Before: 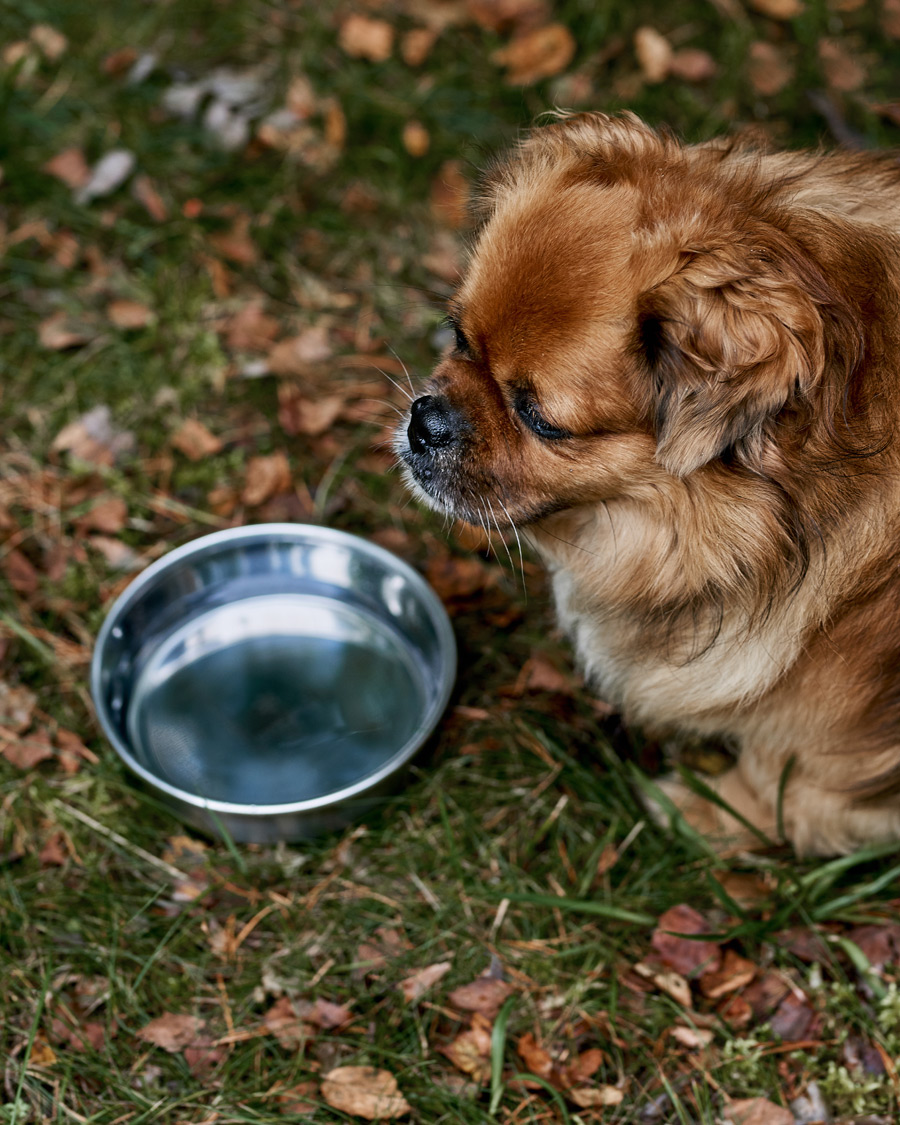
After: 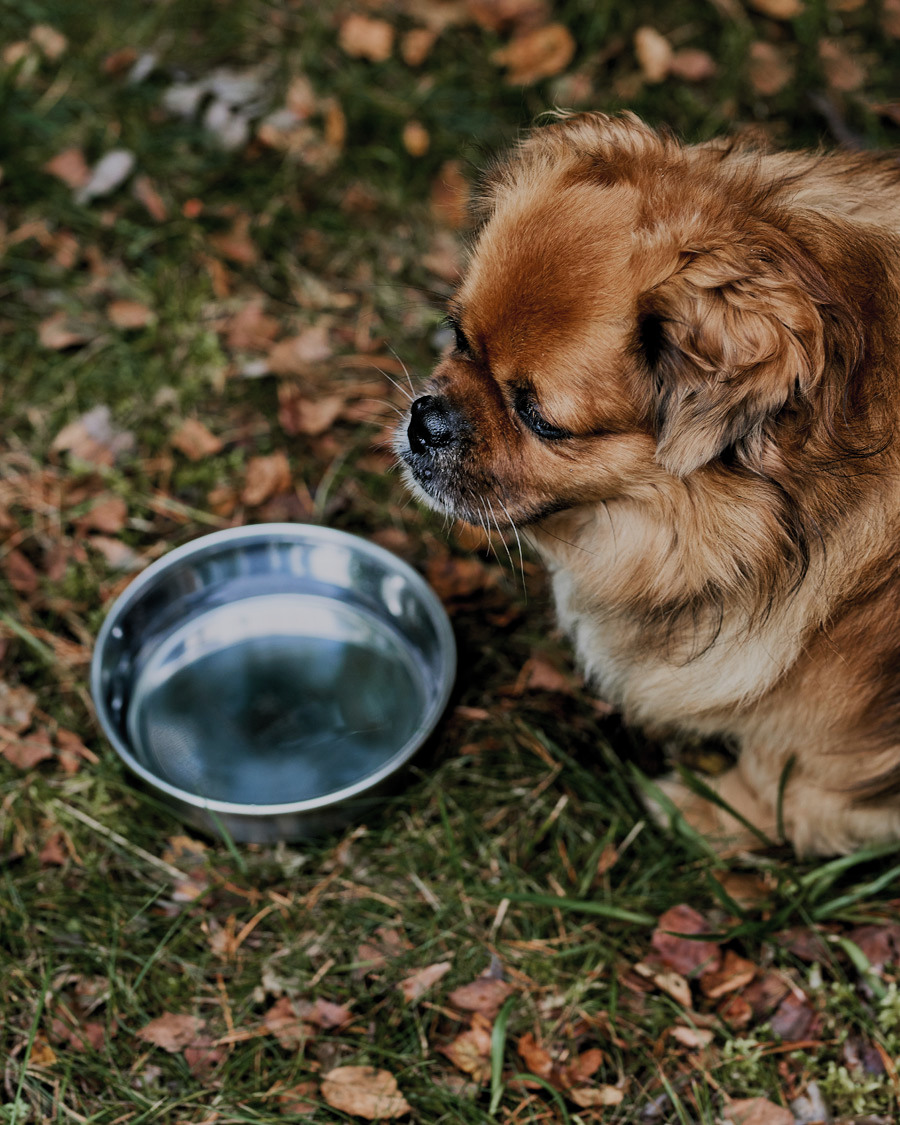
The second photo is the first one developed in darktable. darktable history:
filmic rgb: black relative exposure -7.32 EV, white relative exposure 5.06 EV, hardness 3.22, color science v5 (2021), contrast in shadows safe, contrast in highlights safe
